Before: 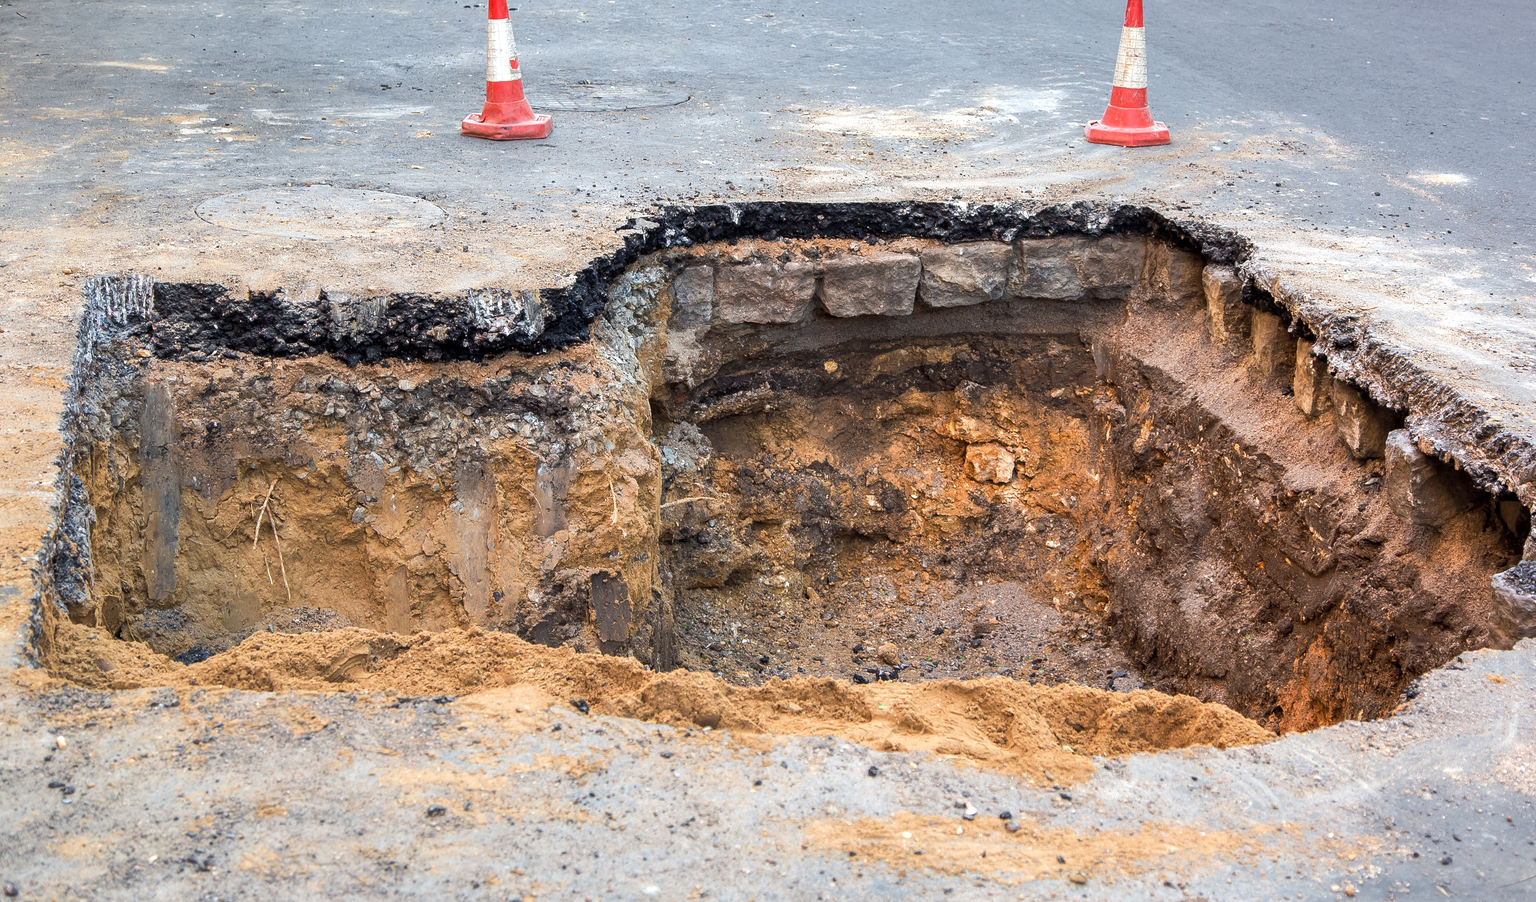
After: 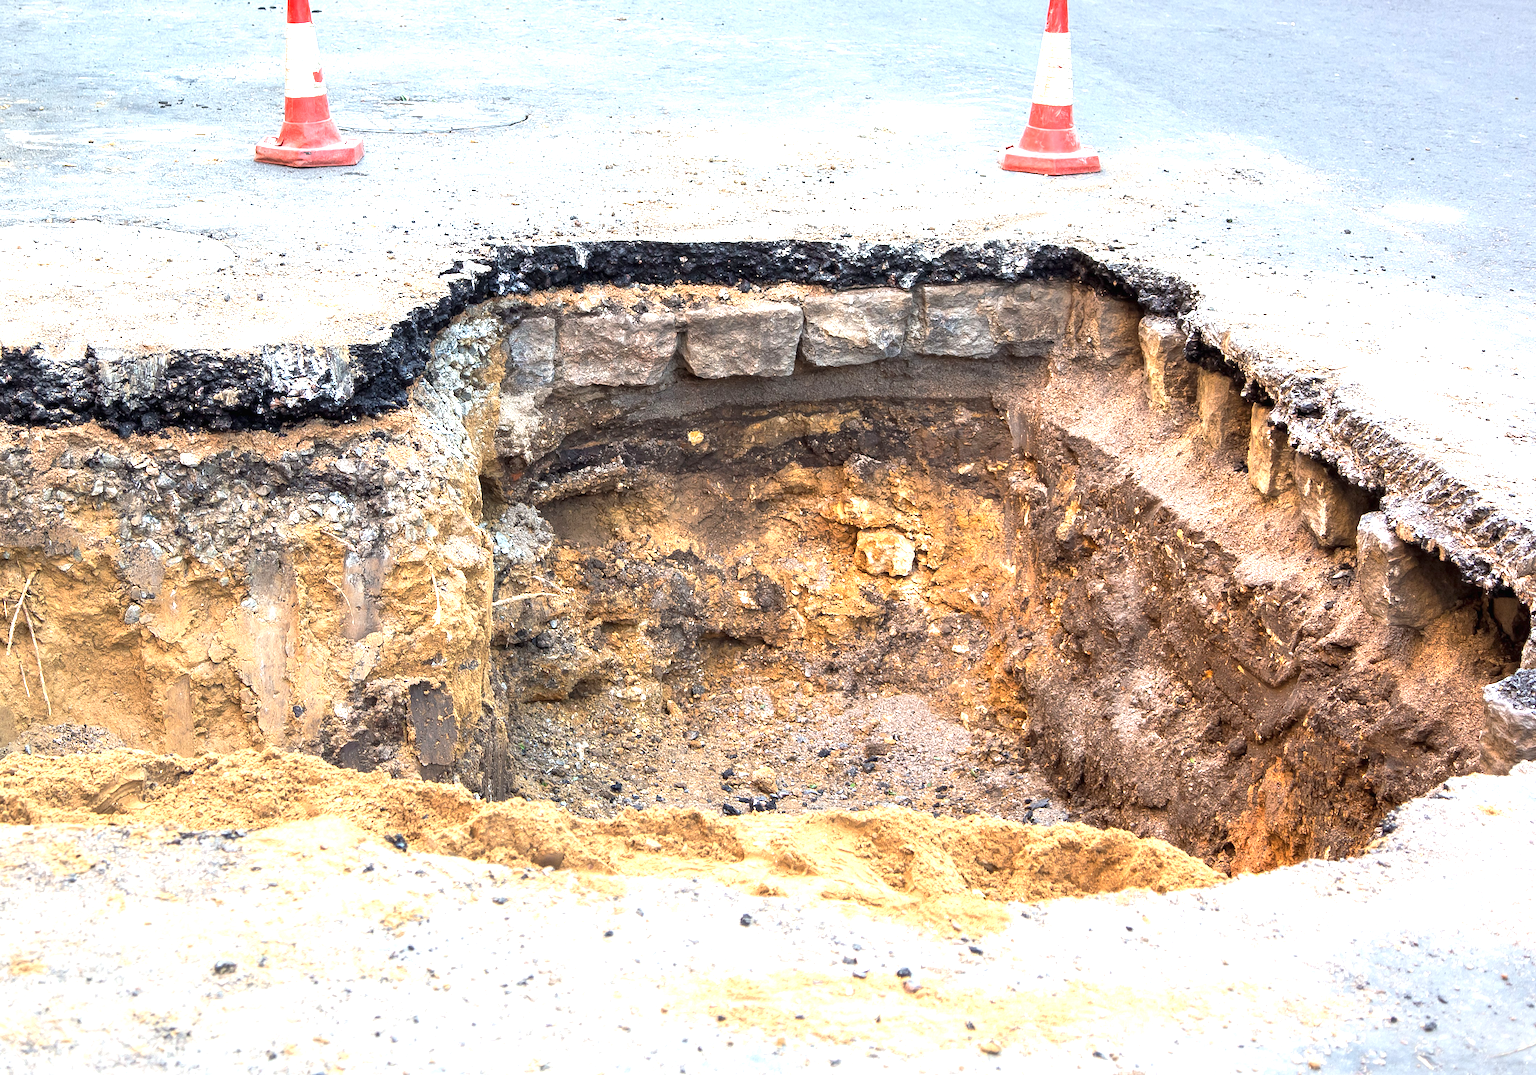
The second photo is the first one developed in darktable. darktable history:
crop: left 16.145%
exposure: black level correction 0, exposure 1.1 EV, compensate exposure bias true, compensate highlight preservation false
white balance: red 0.978, blue 0.999
